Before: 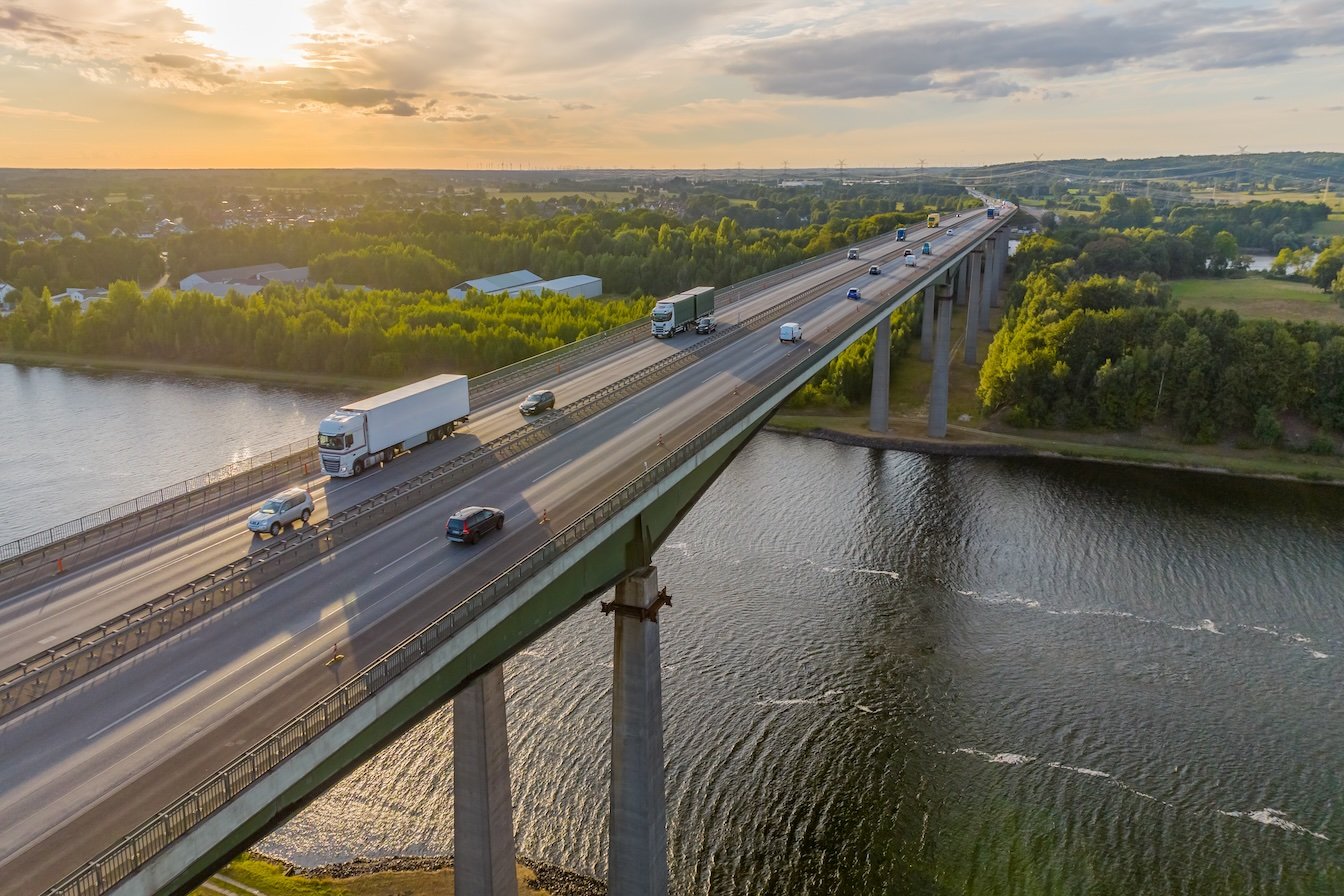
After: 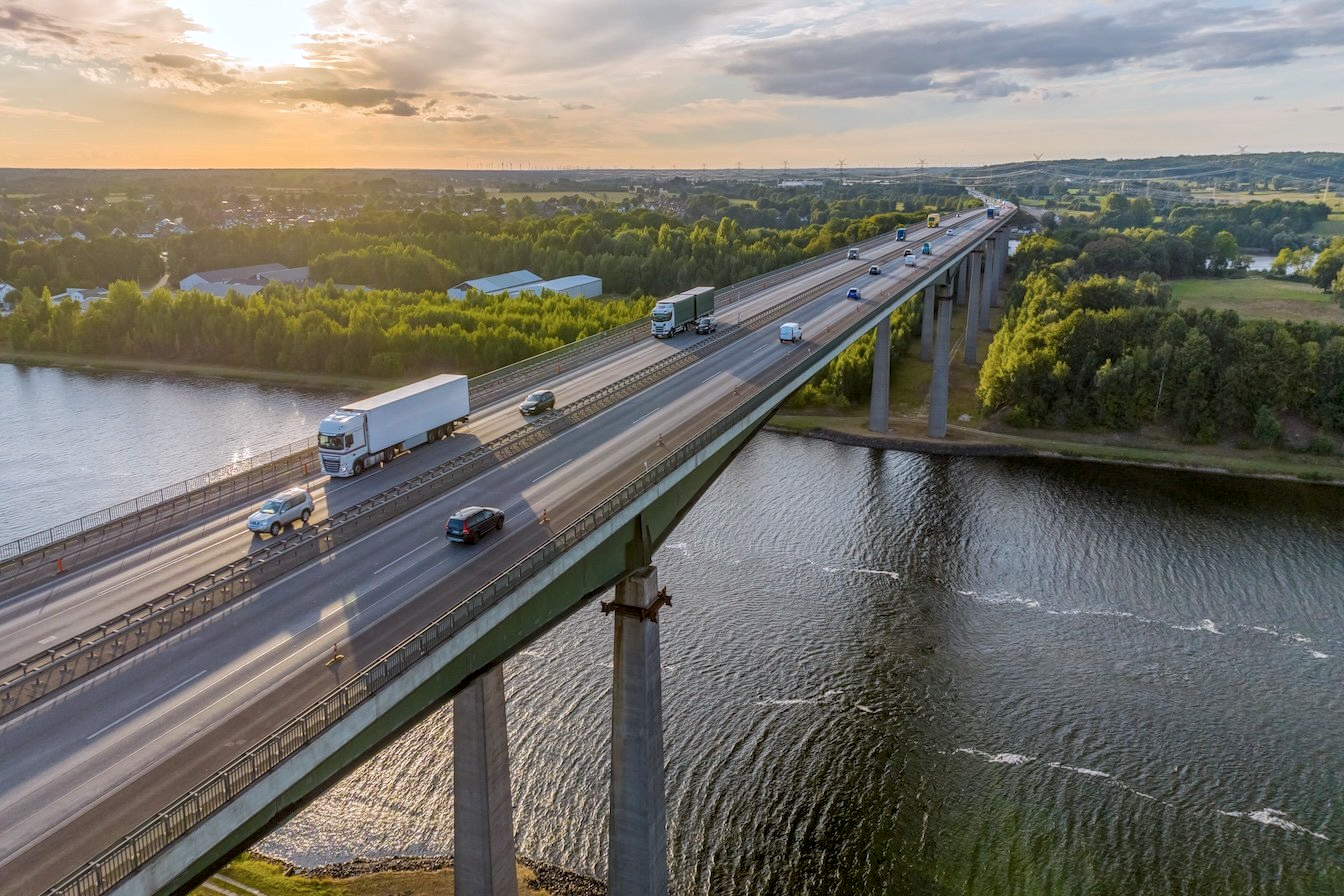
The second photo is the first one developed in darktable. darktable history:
color correction: highlights a* -0.853, highlights b* -8.71
local contrast: on, module defaults
